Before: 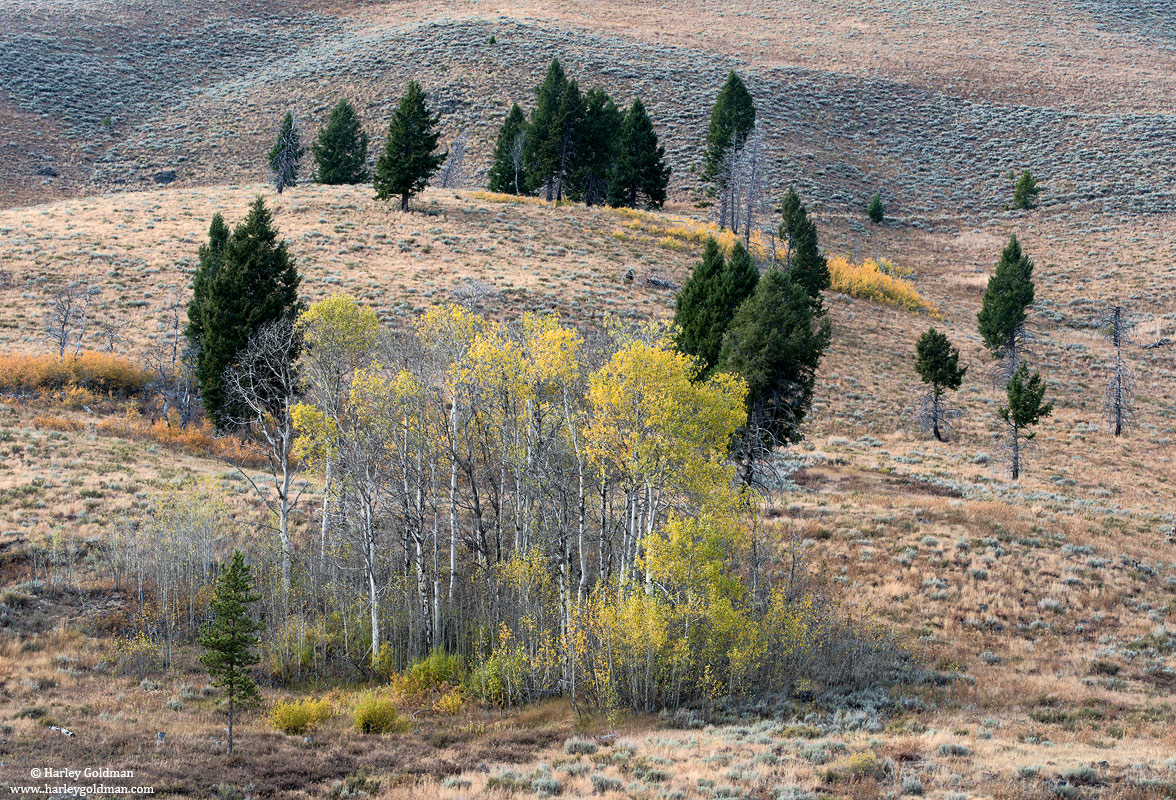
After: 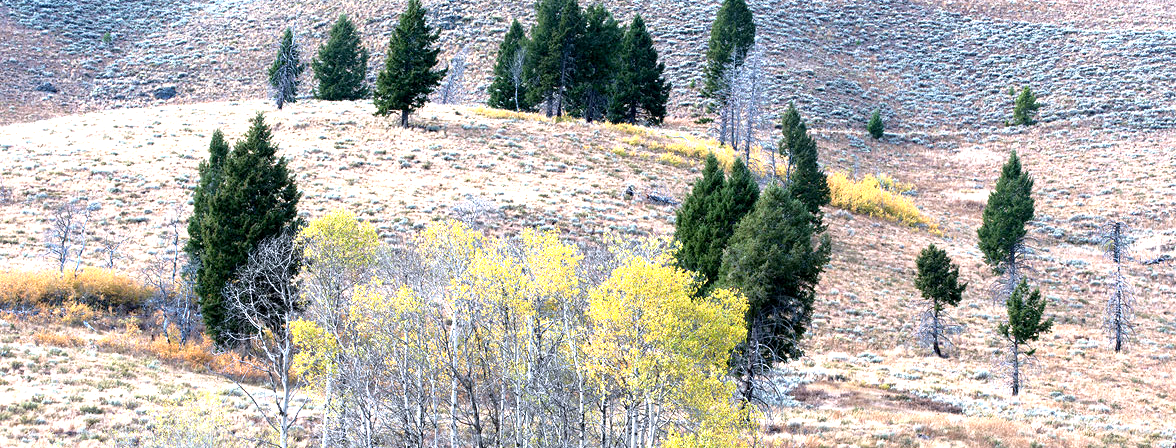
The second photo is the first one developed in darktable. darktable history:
color calibration: illuminant as shot in camera, x 0.358, y 0.373, temperature 4628.91 K
crop and rotate: top 10.605%, bottom 33.274%
exposure: black level correction 0.001, exposure 1.129 EV, compensate exposure bias true, compensate highlight preservation false
